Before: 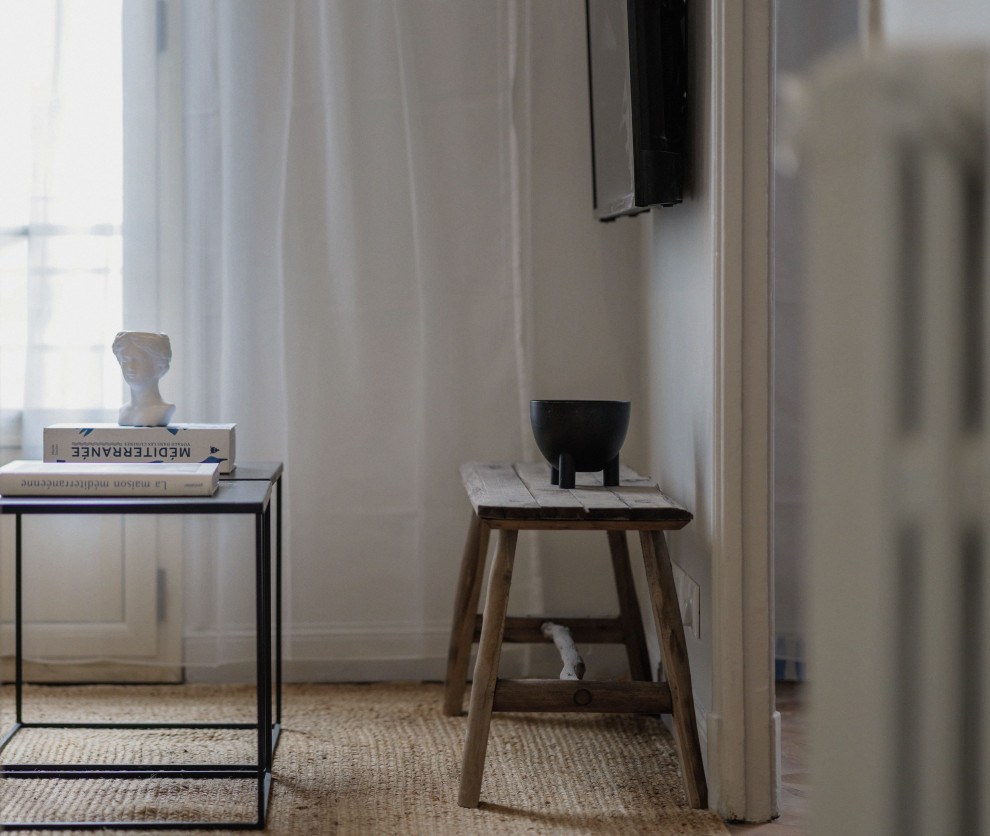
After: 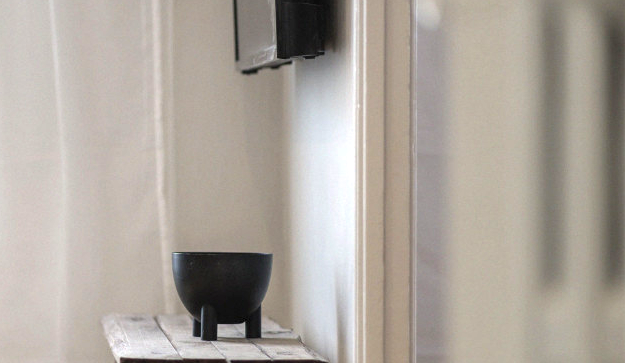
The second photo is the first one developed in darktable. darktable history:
crop: left 36.246%, top 17.821%, right 0.621%, bottom 38.649%
exposure: black level correction 0, exposure 1.388 EV, compensate highlight preservation false
